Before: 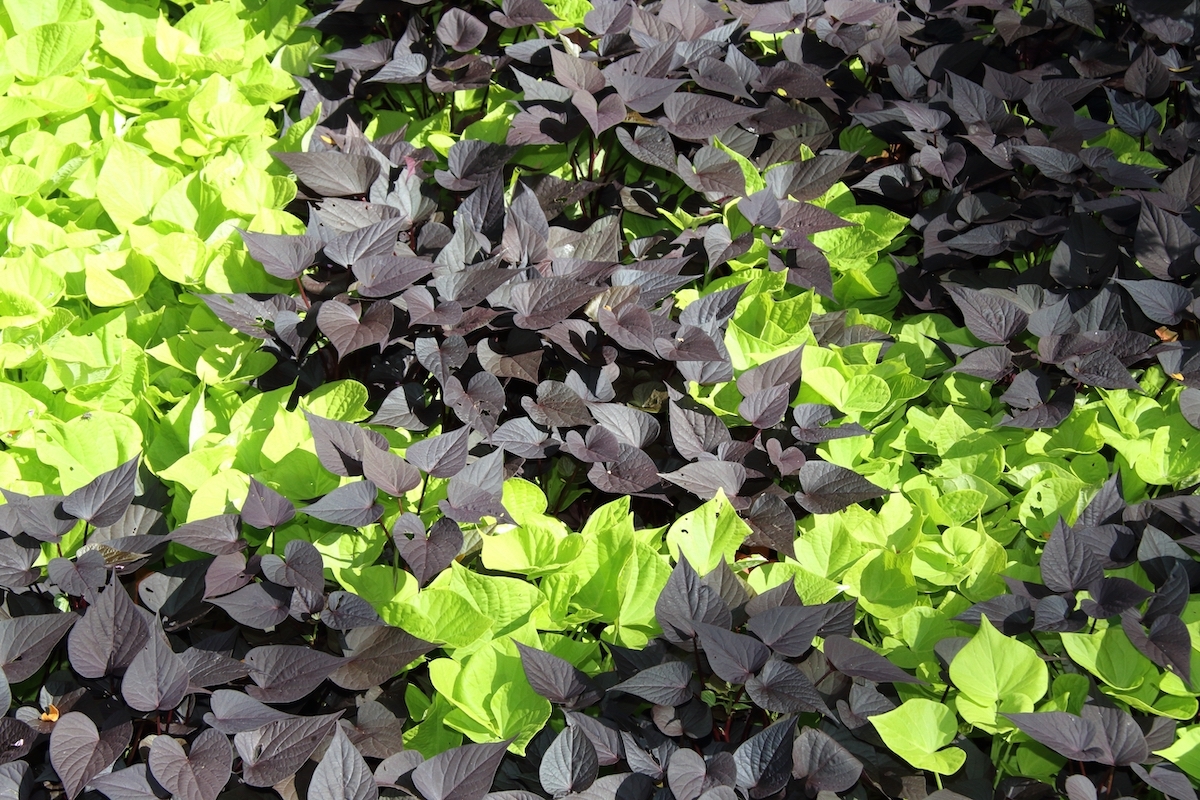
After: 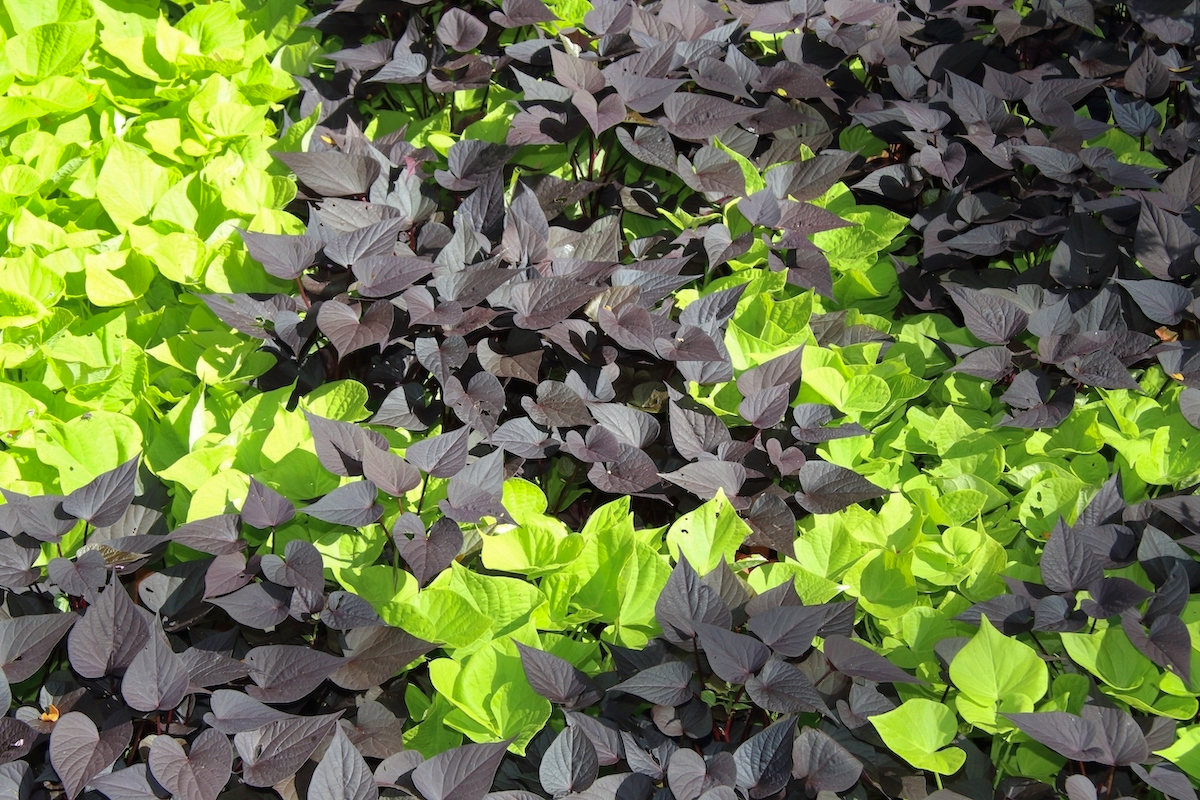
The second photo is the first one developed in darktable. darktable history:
color zones: curves: ch0 [(0, 0.5) (0.143, 0.5) (0.286, 0.5) (0.429, 0.495) (0.571, 0.437) (0.714, 0.44) (0.857, 0.496) (1, 0.5)]
shadows and highlights: on, module defaults
